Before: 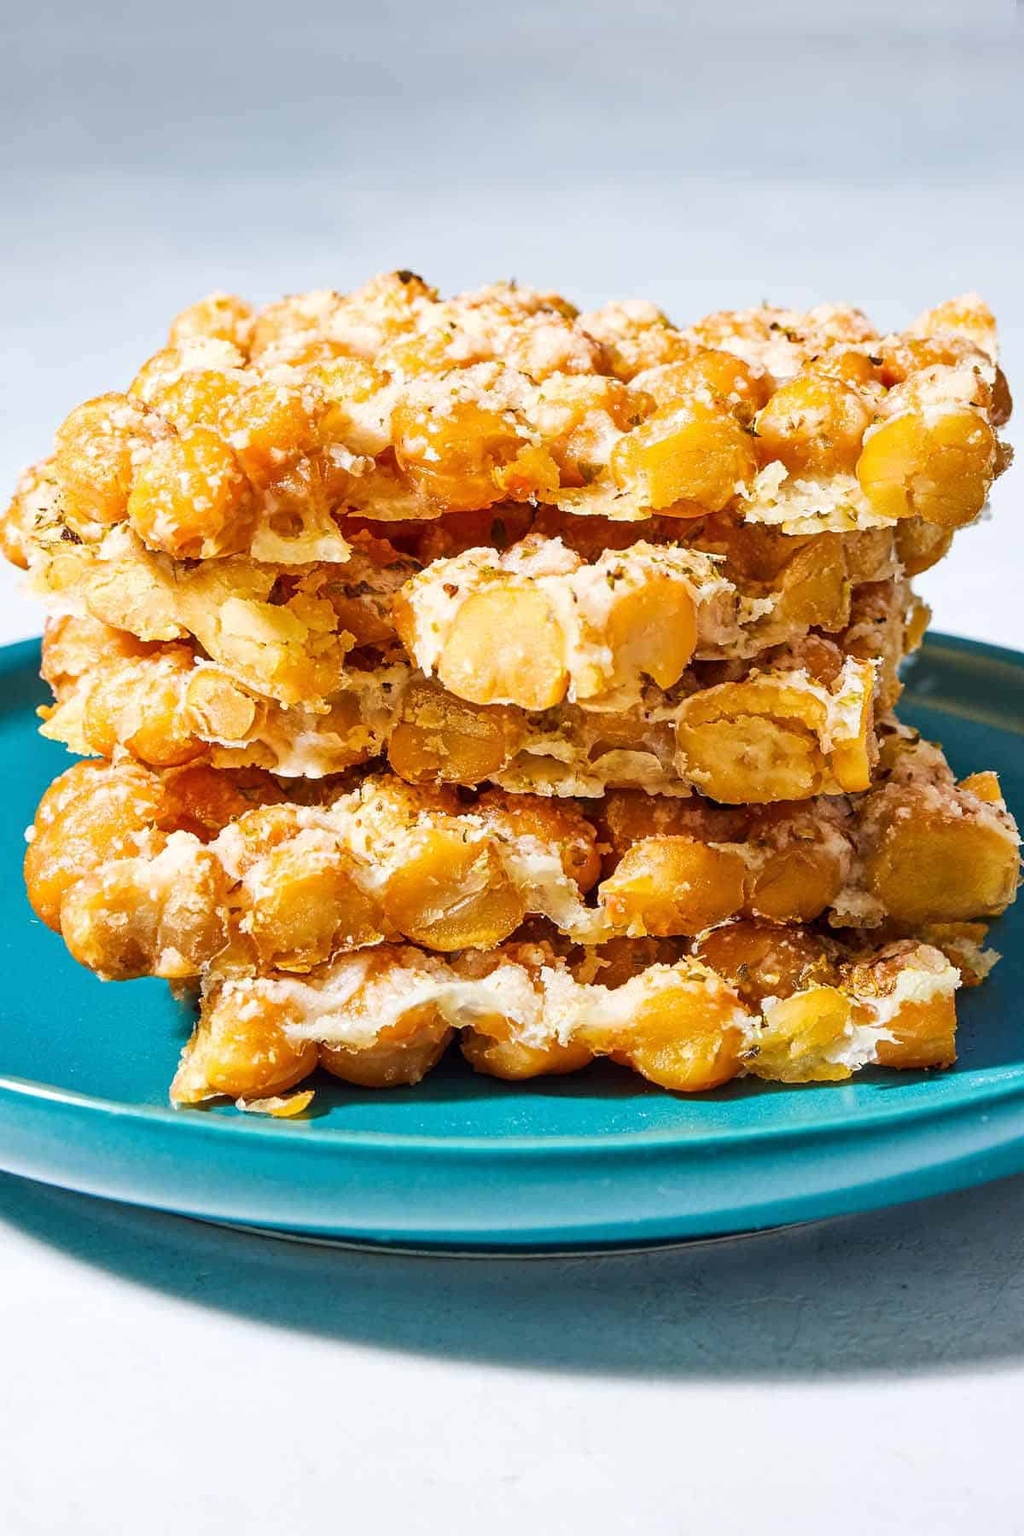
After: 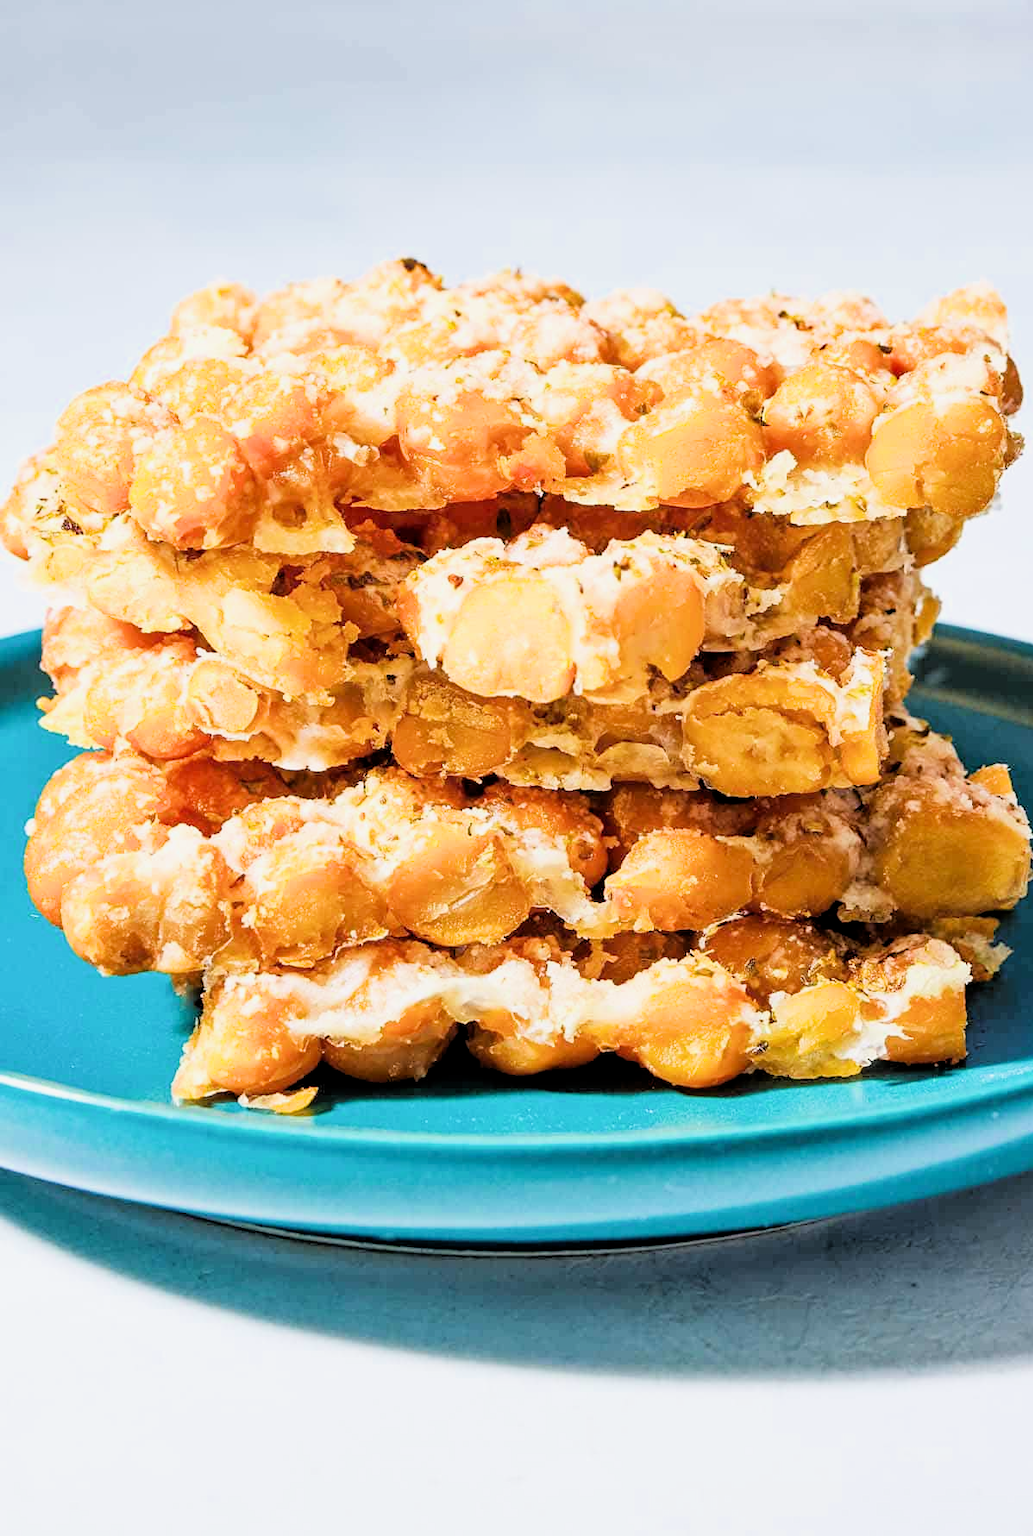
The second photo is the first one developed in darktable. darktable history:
crop: top 1.039%, right 0.092%
filmic rgb: black relative exposure -7.74 EV, white relative exposure 4.36 EV, threshold 3.03 EV, target black luminance 0%, hardness 3.75, latitude 50.62%, contrast 1.077, highlights saturation mix 8.67%, shadows ↔ highlights balance -0.278%, enable highlight reconstruction true
tone equalizer: -8 EV -0.712 EV, -7 EV -0.737 EV, -6 EV -0.608 EV, -5 EV -0.368 EV, -3 EV 0.369 EV, -2 EV 0.6 EV, -1 EV 0.684 EV, +0 EV 0.753 EV
